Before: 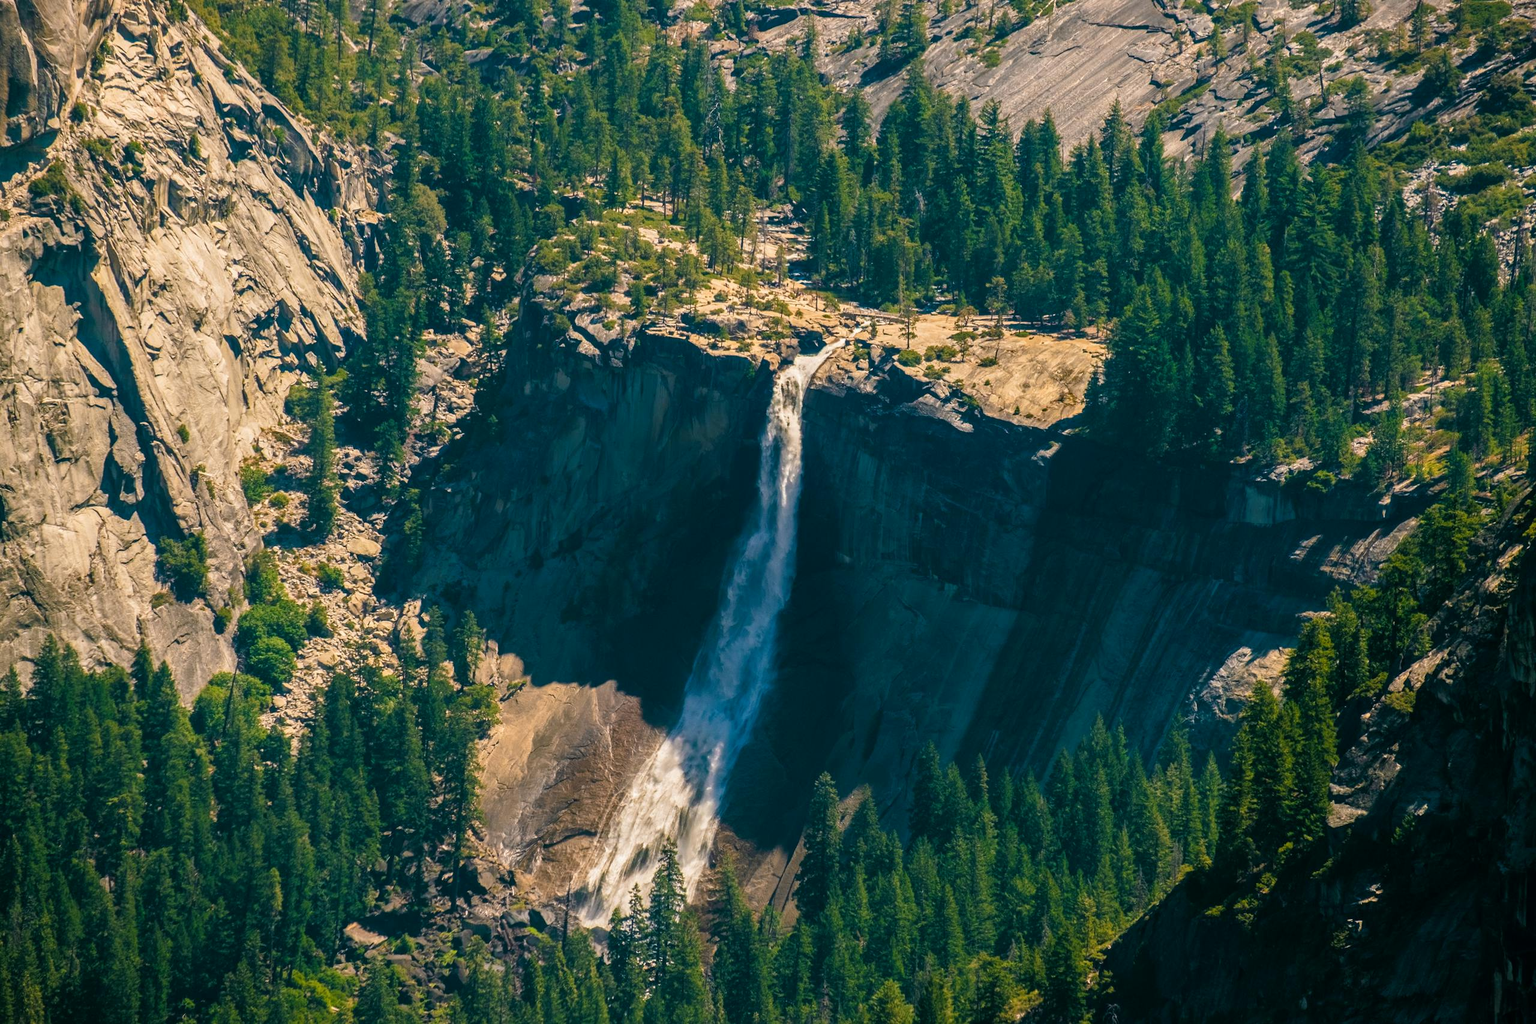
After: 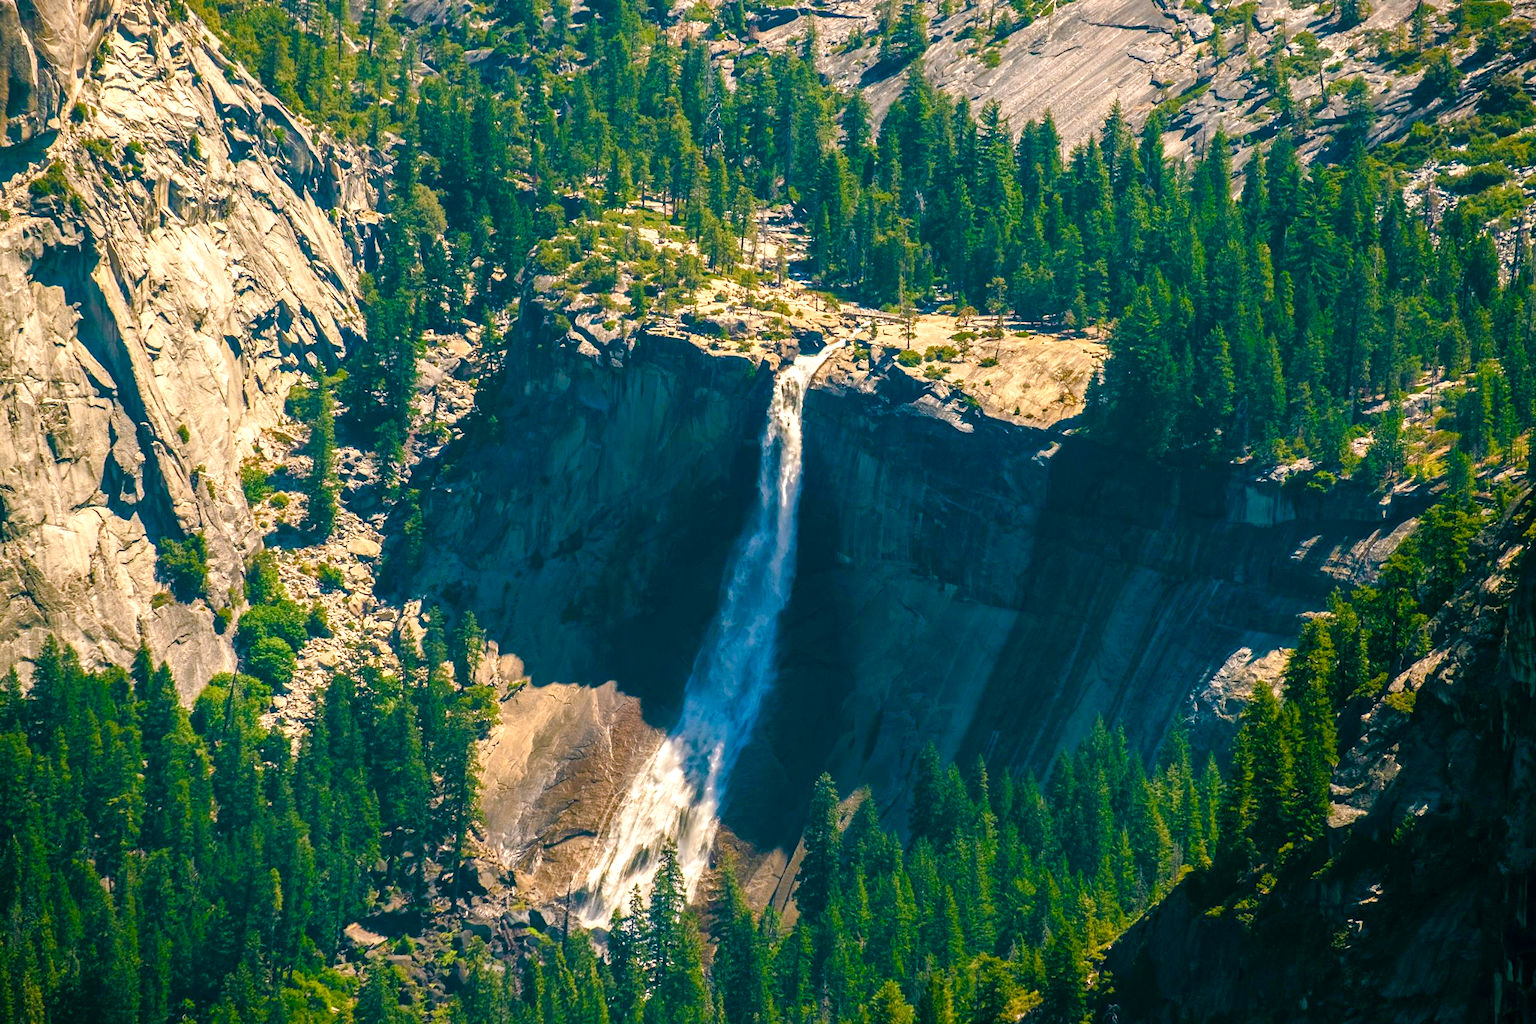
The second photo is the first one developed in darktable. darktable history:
exposure: exposure 0.559 EV, compensate highlight preservation false
color balance rgb: perceptual saturation grading › global saturation 20%, perceptual saturation grading › highlights -25%, perceptual saturation grading › shadows 50%
